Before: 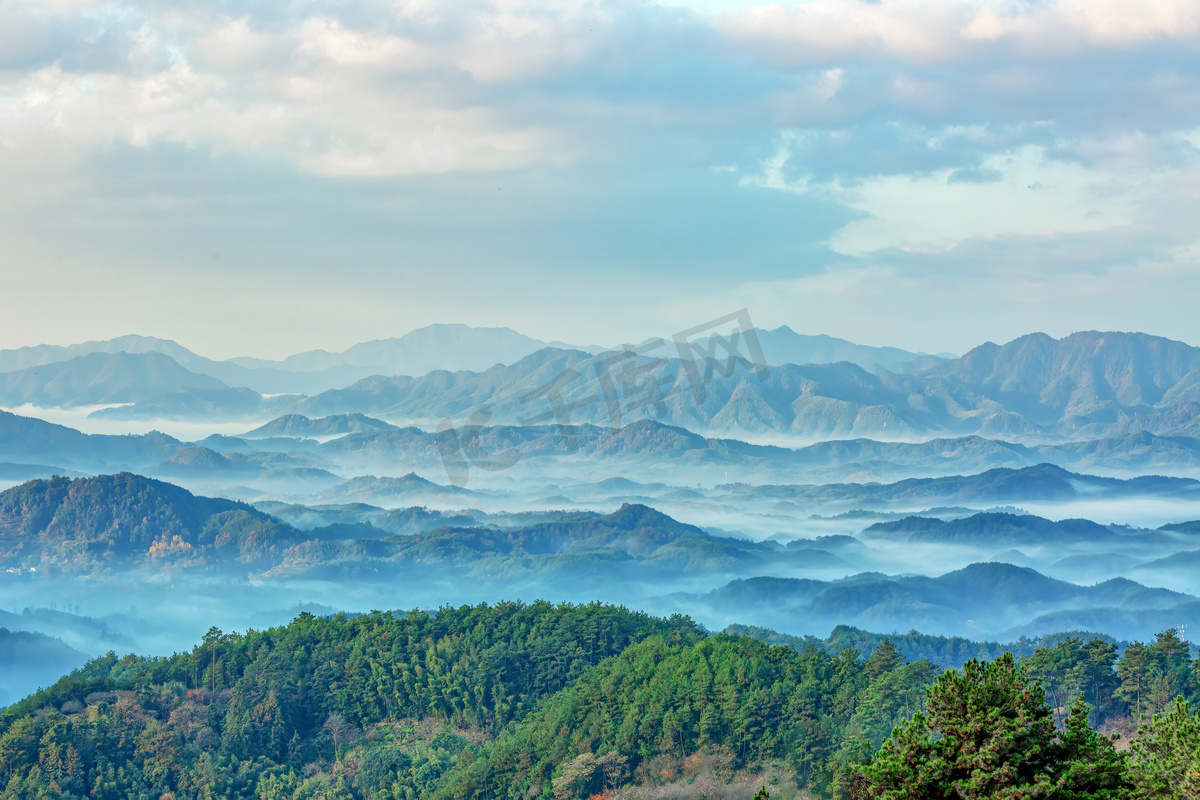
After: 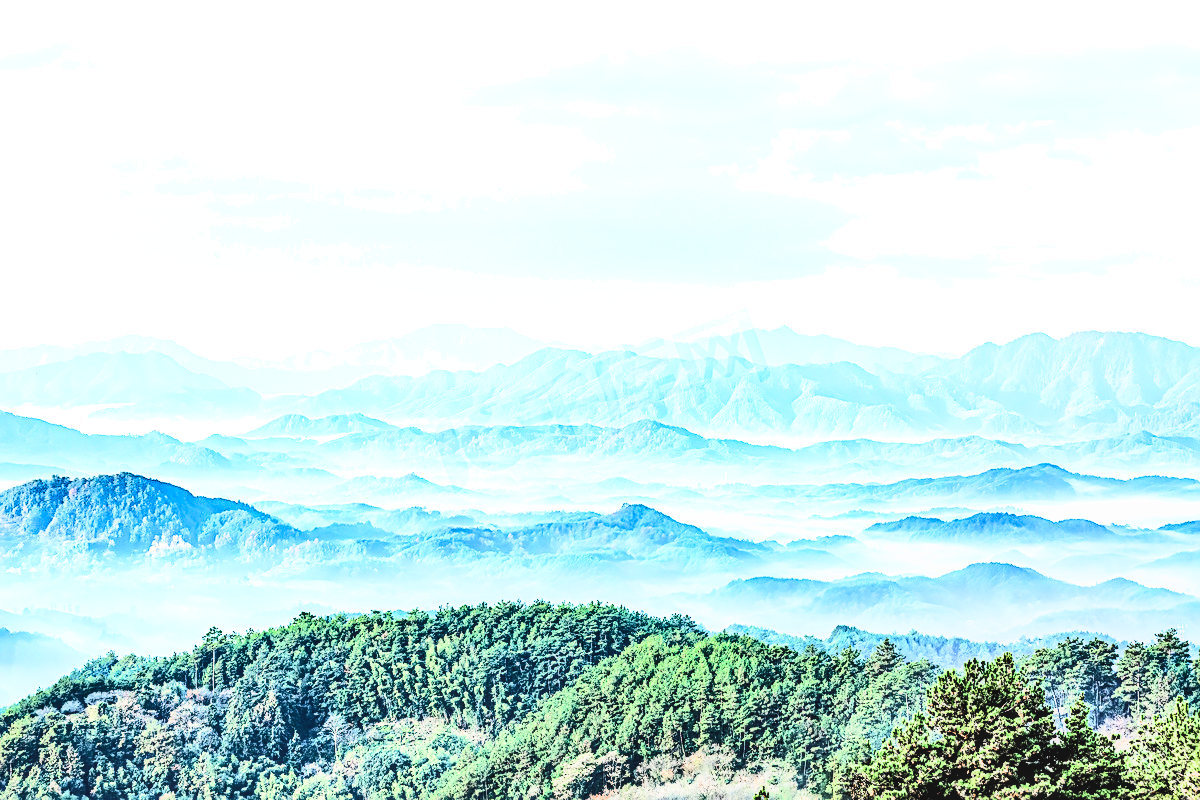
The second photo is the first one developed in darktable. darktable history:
exposure: exposure 1 EV, compensate highlight preservation false
local contrast: on, module defaults
filmic rgb: black relative exposure -5 EV, white relative exposure 3.5 EV, hardness 3.19, contrast 1.4, highlights saturation mix -30%
rotate and perspective: automatic cropping original format, crop left 0, crop top 0
sharpen: on, module defaults
shadows and highlights: white point adjustment 0.1, highlights -70, soften with gaussian
tone equalizer: -8 EV -0.75 EV, -7 EV -0.7 EV, -6 EV -0.6 EV, -5 EV -0.4 EV, -3 EV 0.4 EV, -2 EV 0.6 EV, -1 EV 0.7 EV, +0 EV 0.75 EV, edges refinement/feathering 500, mask exposure compensation -1.57 EV, preserve details no
contrast brightness saturation: contrast 0.43, brightness 0.56, saturation -0.19
